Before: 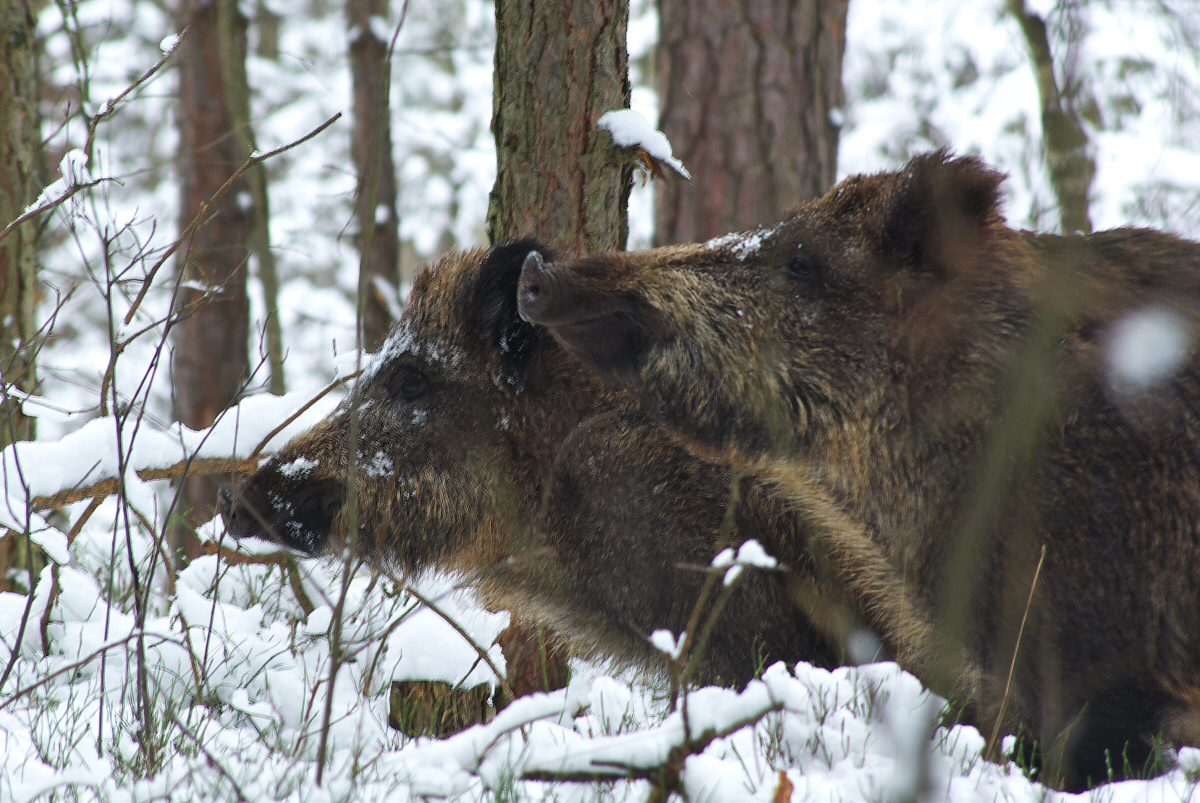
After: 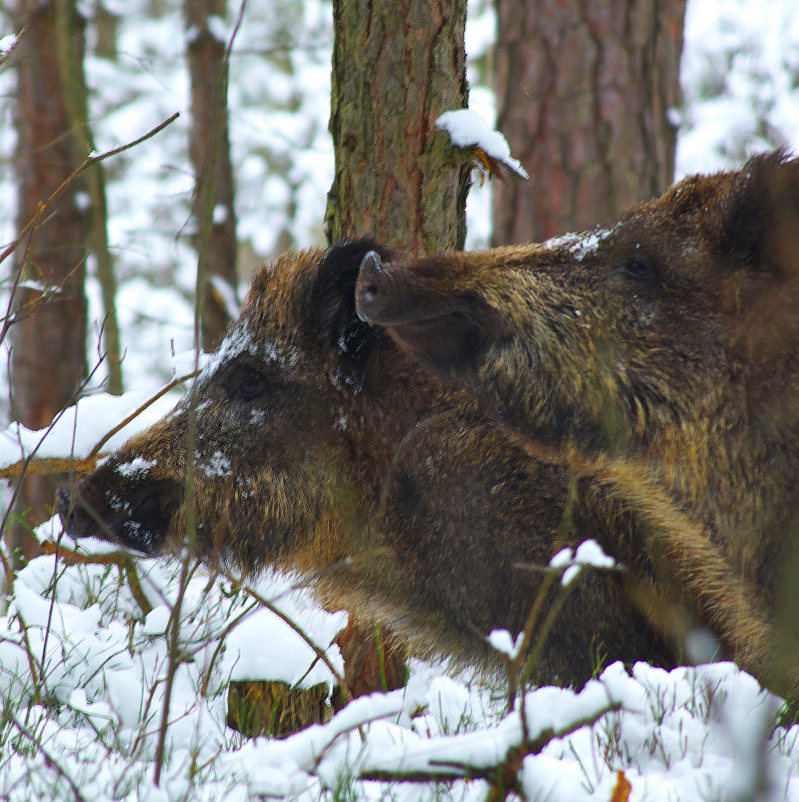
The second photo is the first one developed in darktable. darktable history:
color balance rgb: linear chroma grading › global chroma 15%, perceptual saturation grading › global saturation 30%
crop and rotate: left 13.537%, right 19.796%
shadows and highlights: shadows 20.55, highlights -20.99, soften with gaussian
